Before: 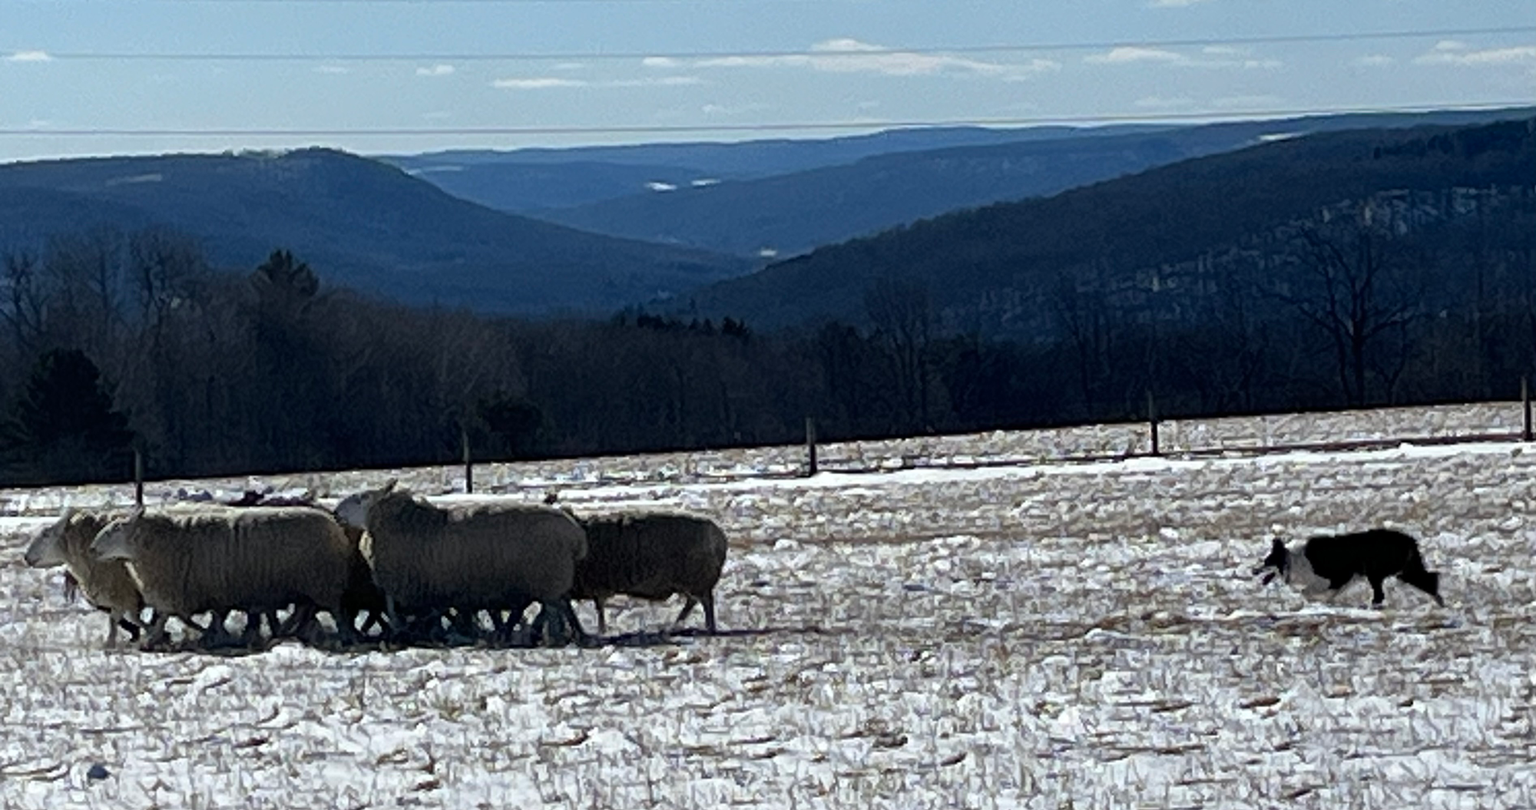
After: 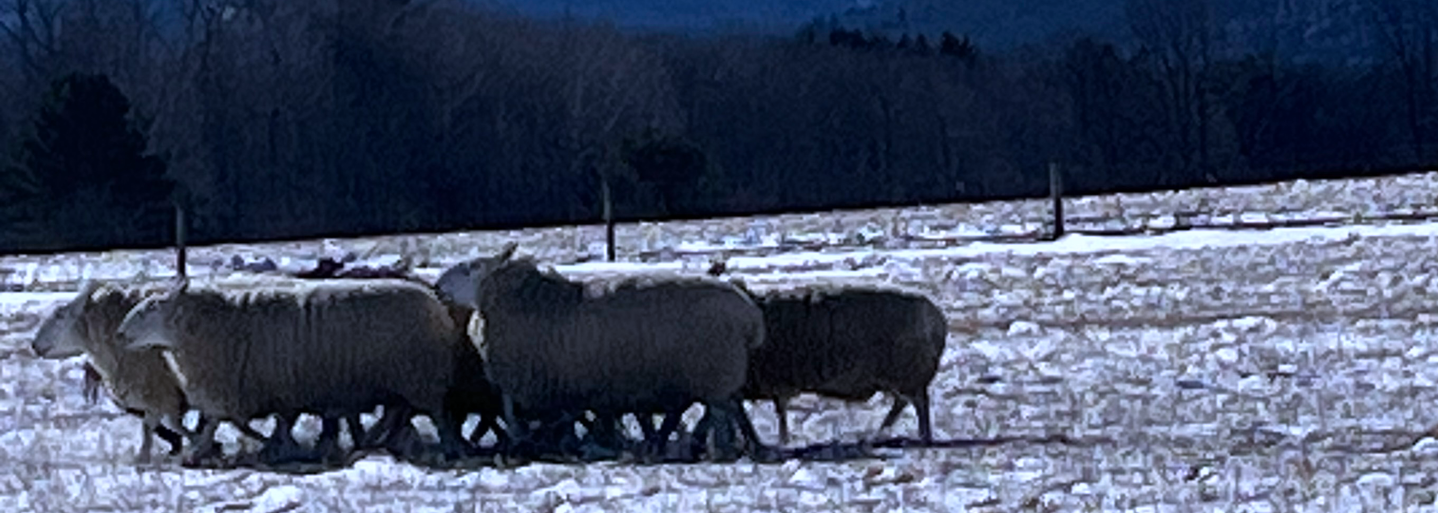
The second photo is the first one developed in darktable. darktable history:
crop: top 36.143%, right 28.068%, bottom 15.154%
color calibration: illuminant as shot in camera, x 0.377, y 0.393, temperature 4183.23 K
